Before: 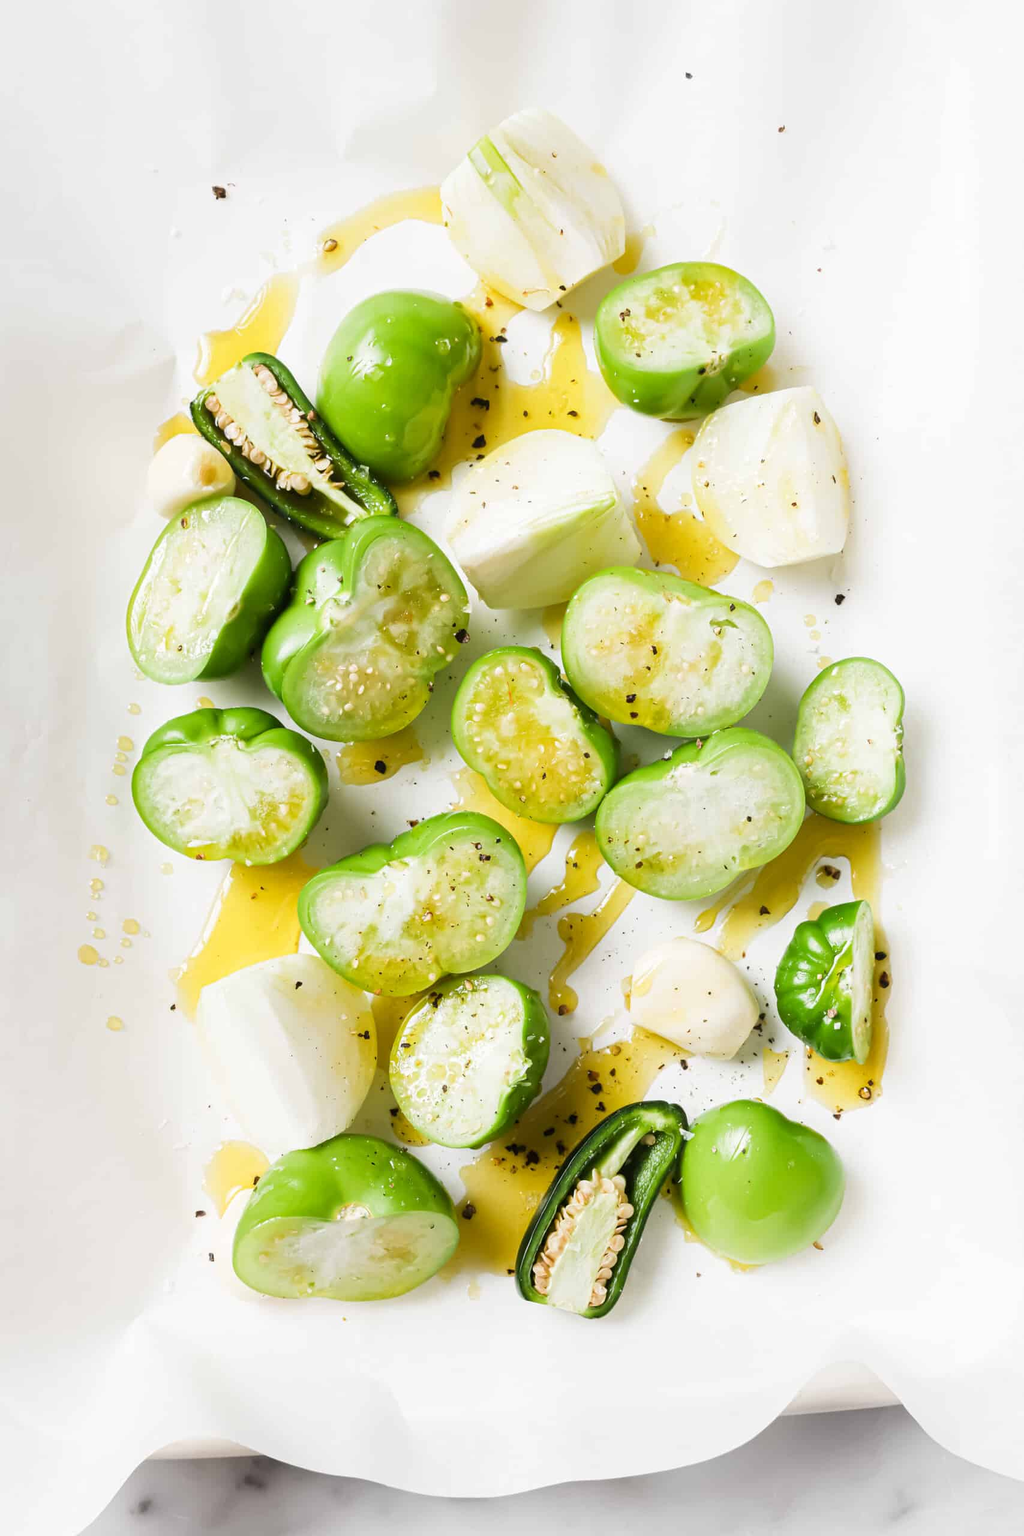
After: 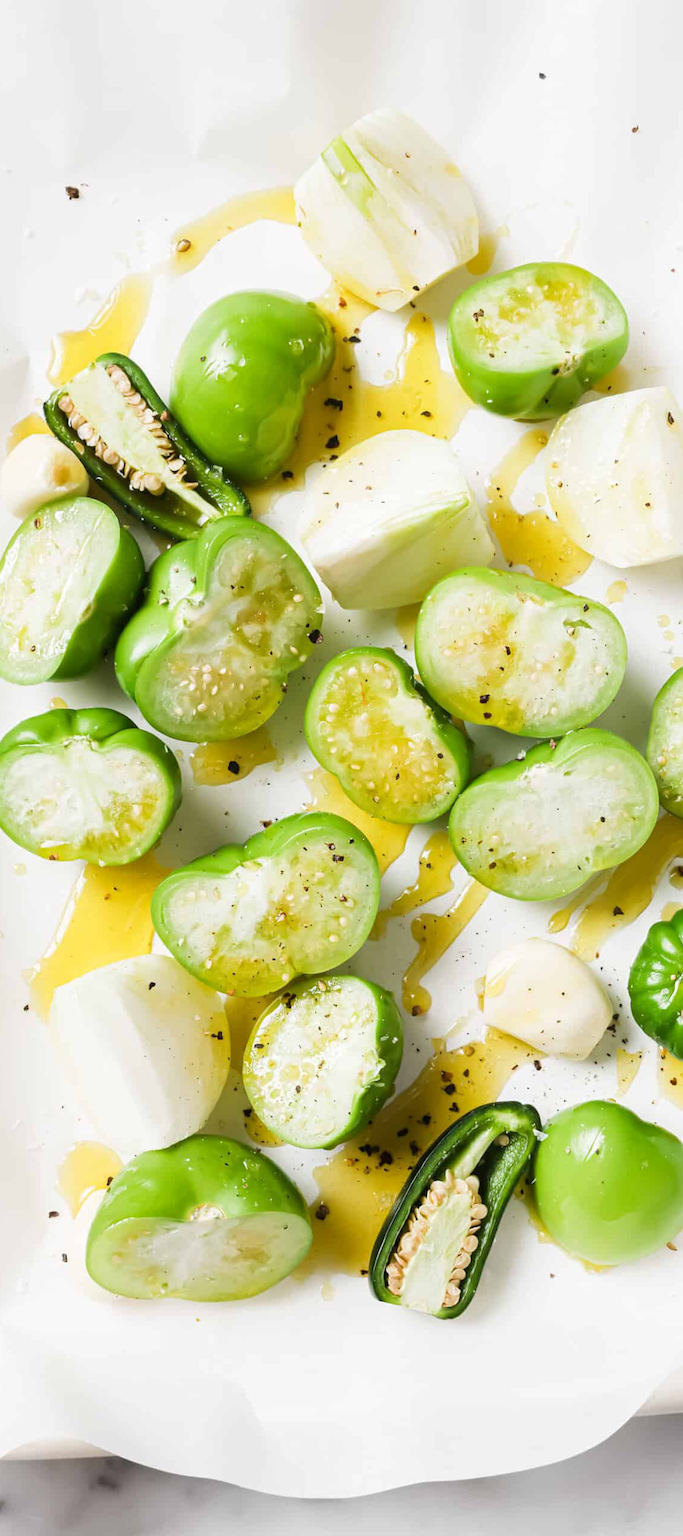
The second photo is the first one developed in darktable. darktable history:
crop and rotate: left 14.384%, right 18.924%
